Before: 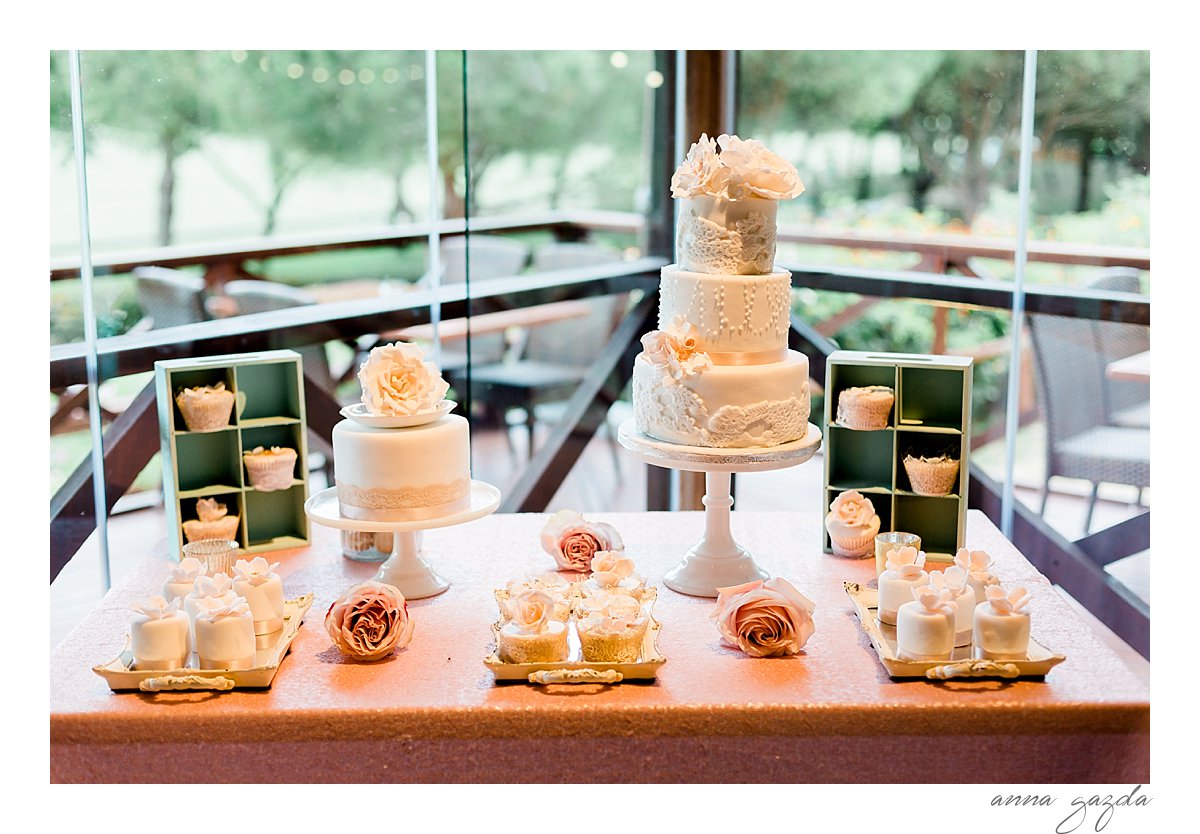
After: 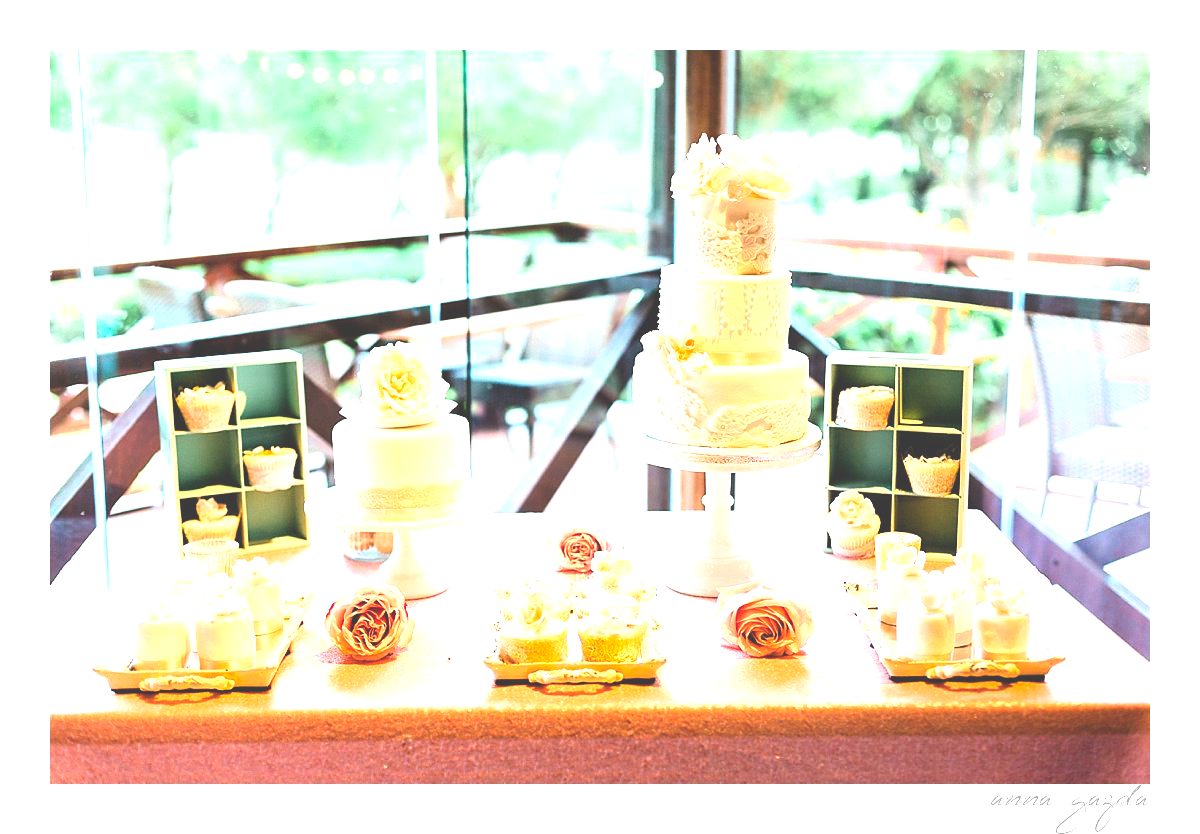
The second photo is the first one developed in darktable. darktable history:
contrast brightness saturation: contrast 0.175, saturation 0.3
exposure: black level correction -0.023, exposure 1.394 EV, compensate highlight preservation false
